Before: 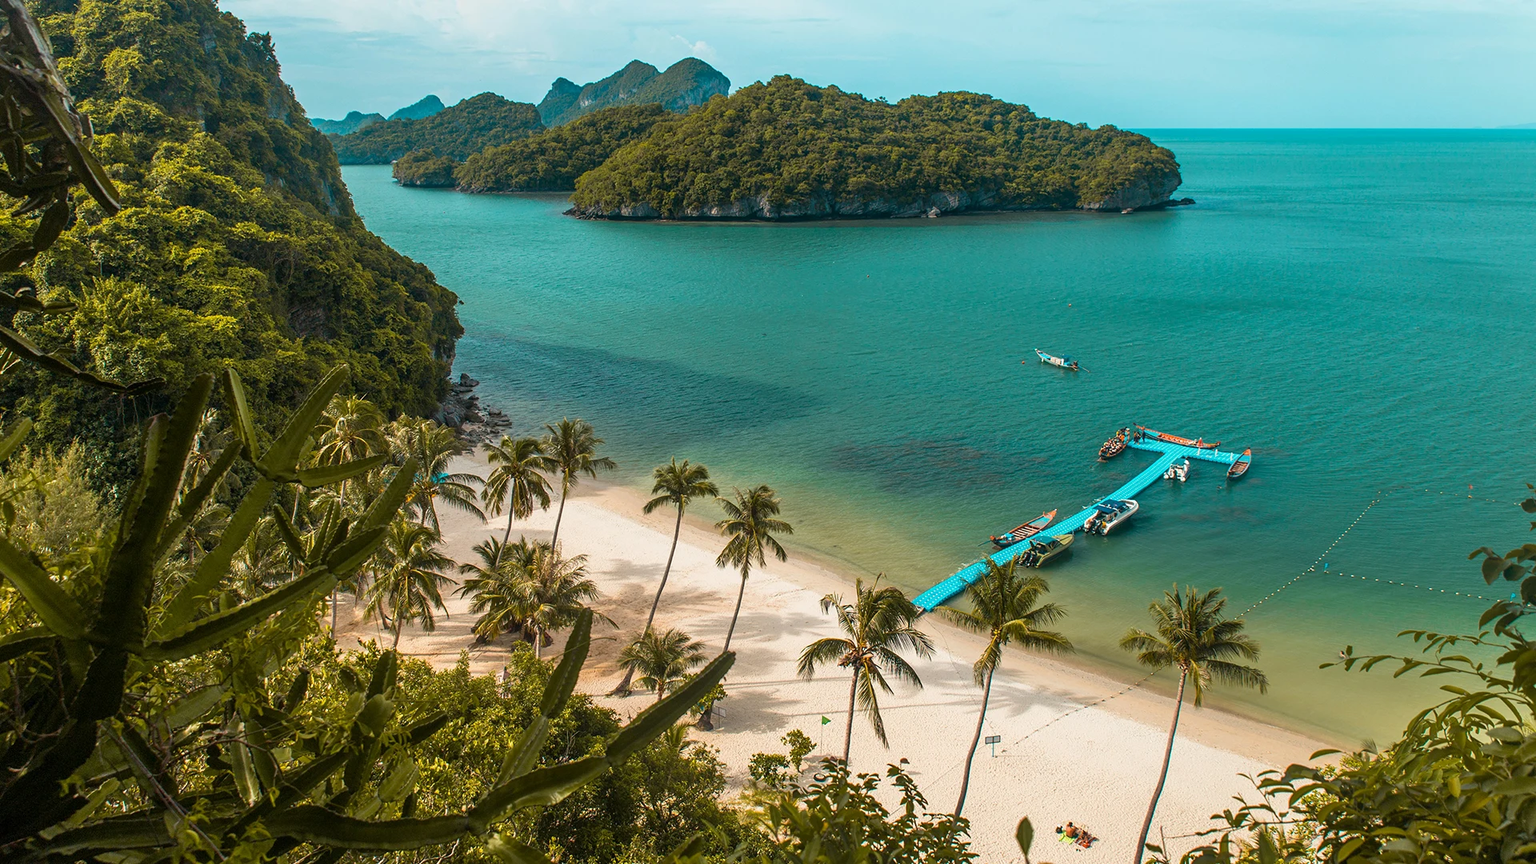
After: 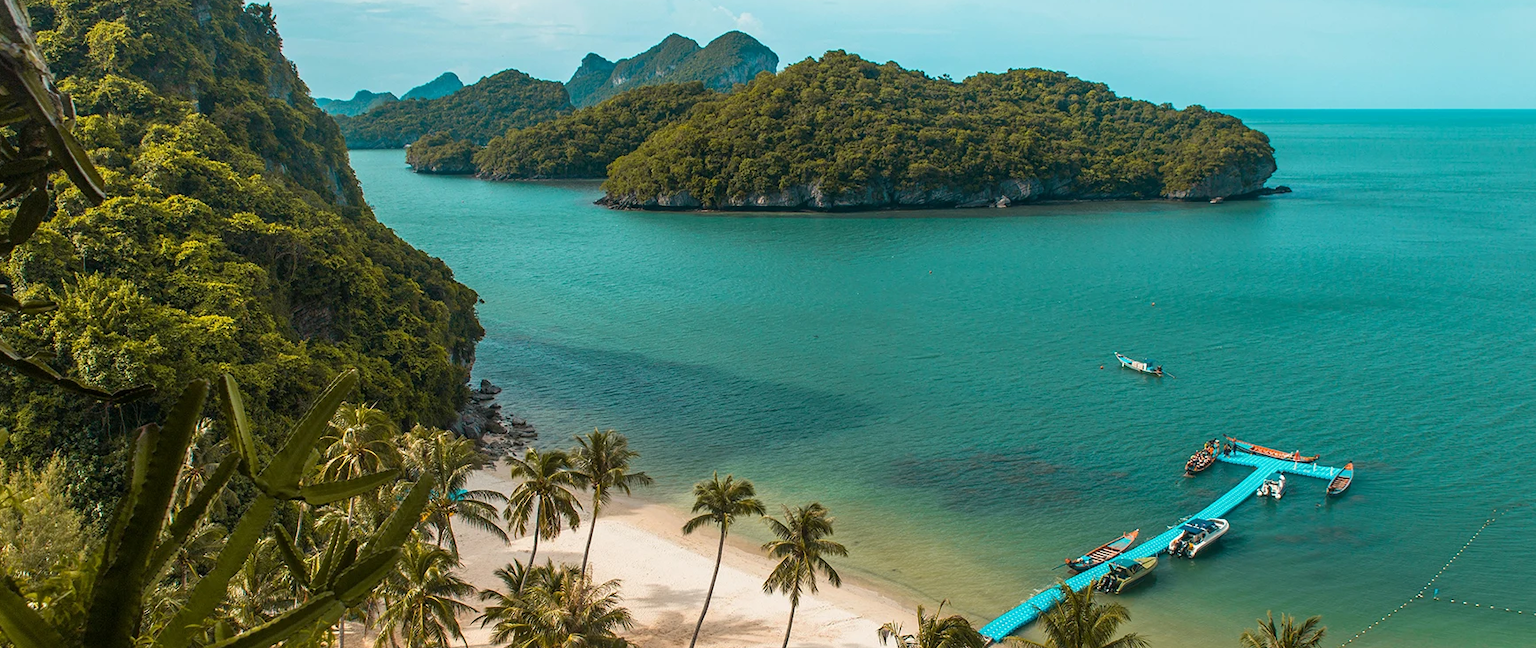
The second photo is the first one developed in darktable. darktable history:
crop: left 1.625%, top 3.43%, right 7.706%, bottom 28.469%
